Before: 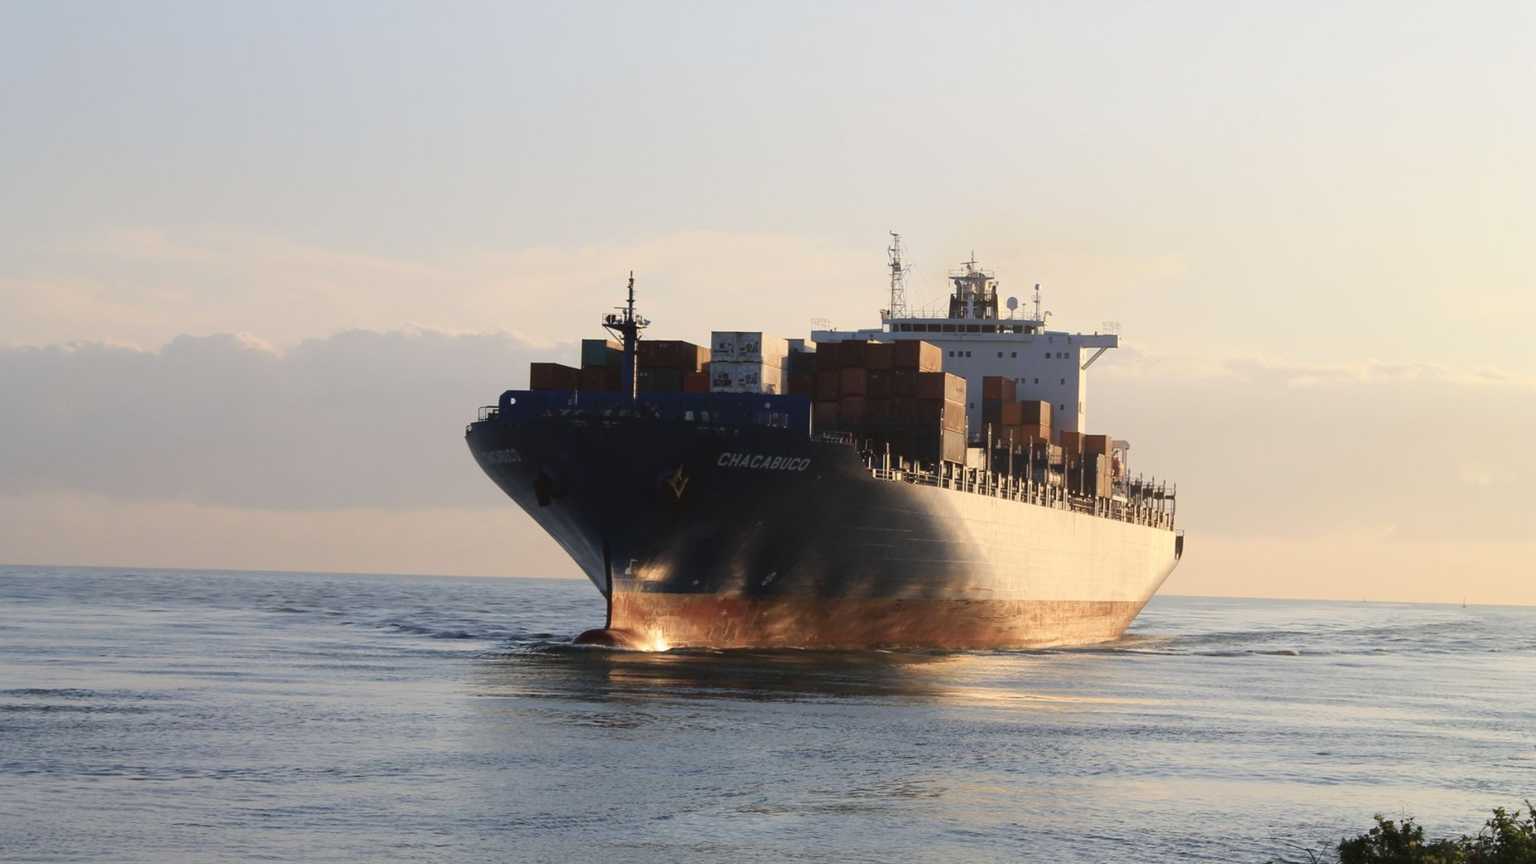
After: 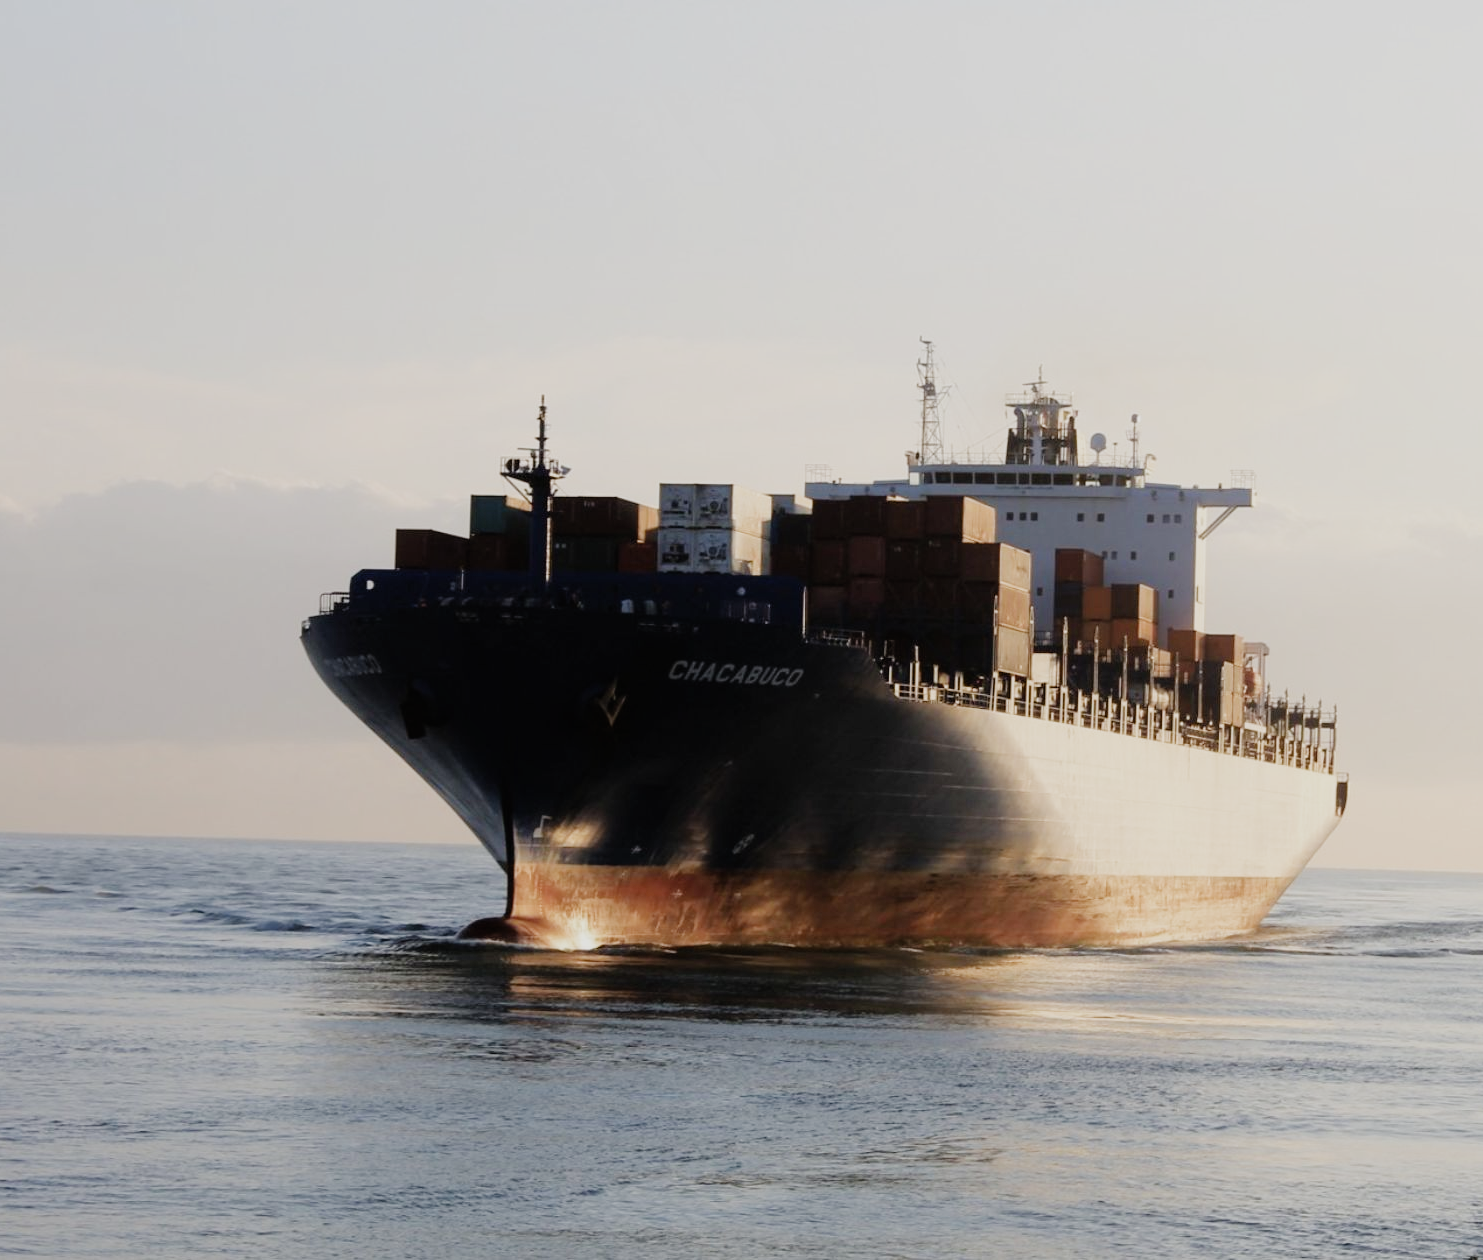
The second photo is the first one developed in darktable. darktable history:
filmic rgb: black relative exposure -7.65 EV, white relative exposure 4.56 EV, hardness 3.61, preserve chrominance no, color science v5 (2021)
crop: left 16.915%, right 16.876%
tone equalizer: -8 EV -0.445 EV, -7 EV -0.366 EV, -6 EV -0.329 EV, -5 EV -0.243 EV, -3 EV 0.238 EV, -2 EV 0.326 EV, -1 EV 0.412 EV, +0 EV 0.398 EV, mask exposure compensation -0.506 EV
